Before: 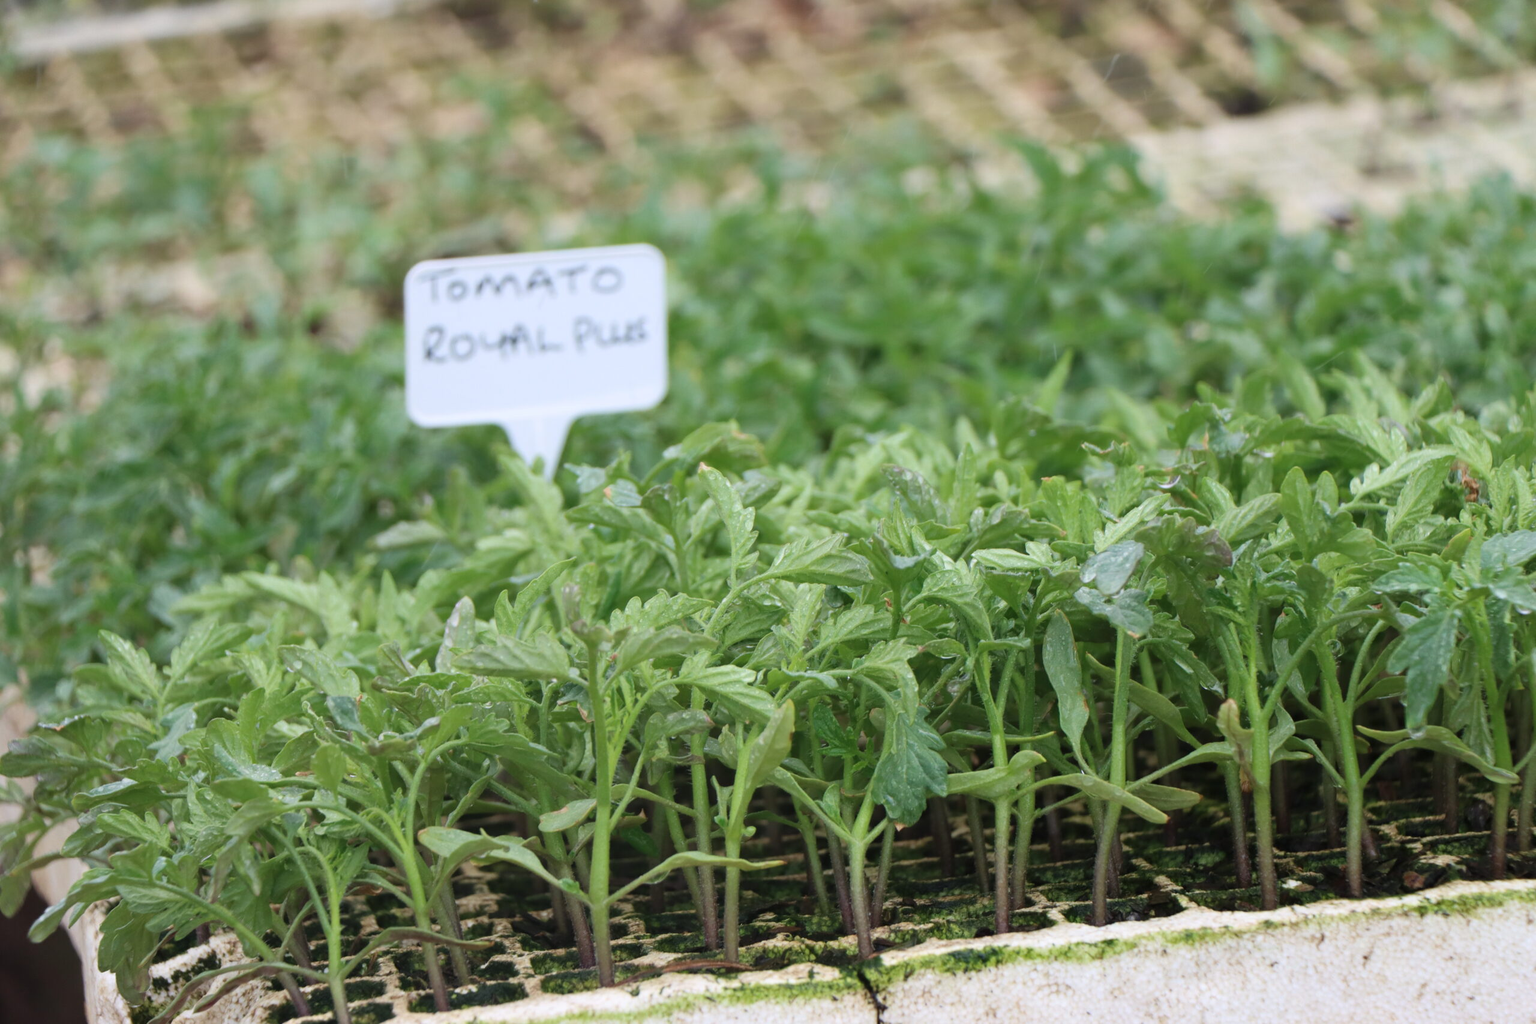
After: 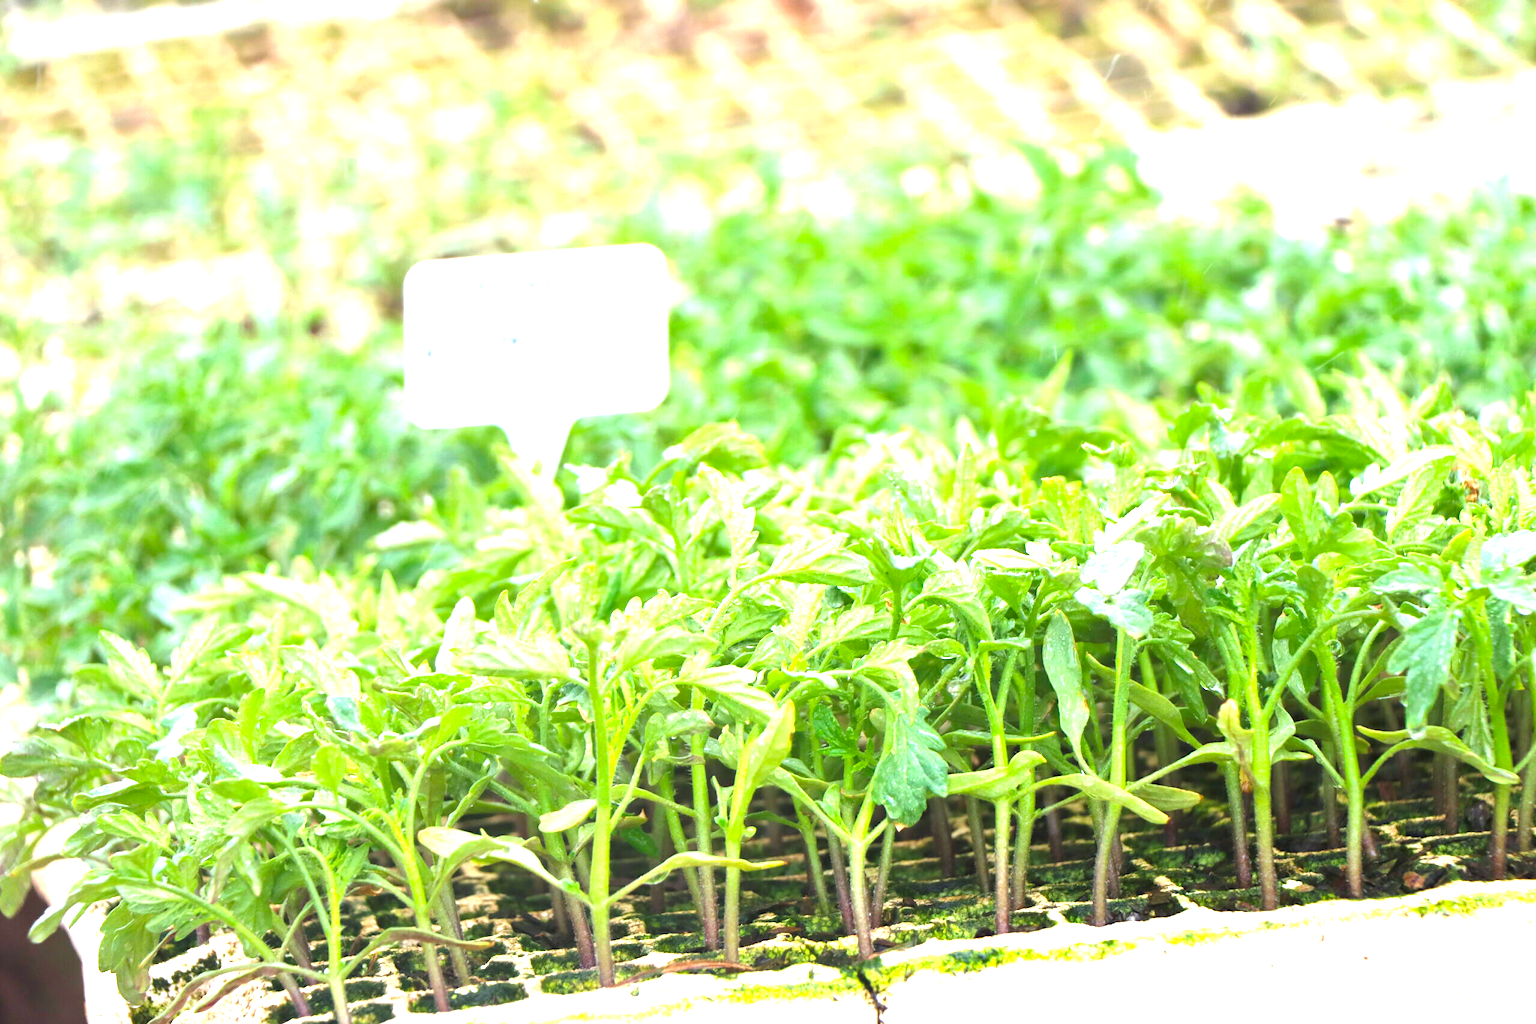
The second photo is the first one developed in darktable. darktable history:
color balance rgb: perceptual saturation grading › global saturation 25%, global vibrance 20%
exposure: exposure 2 EV, compensate exposure bias true, compensate highlight preservation false
tone equalizer: on, module defaults
